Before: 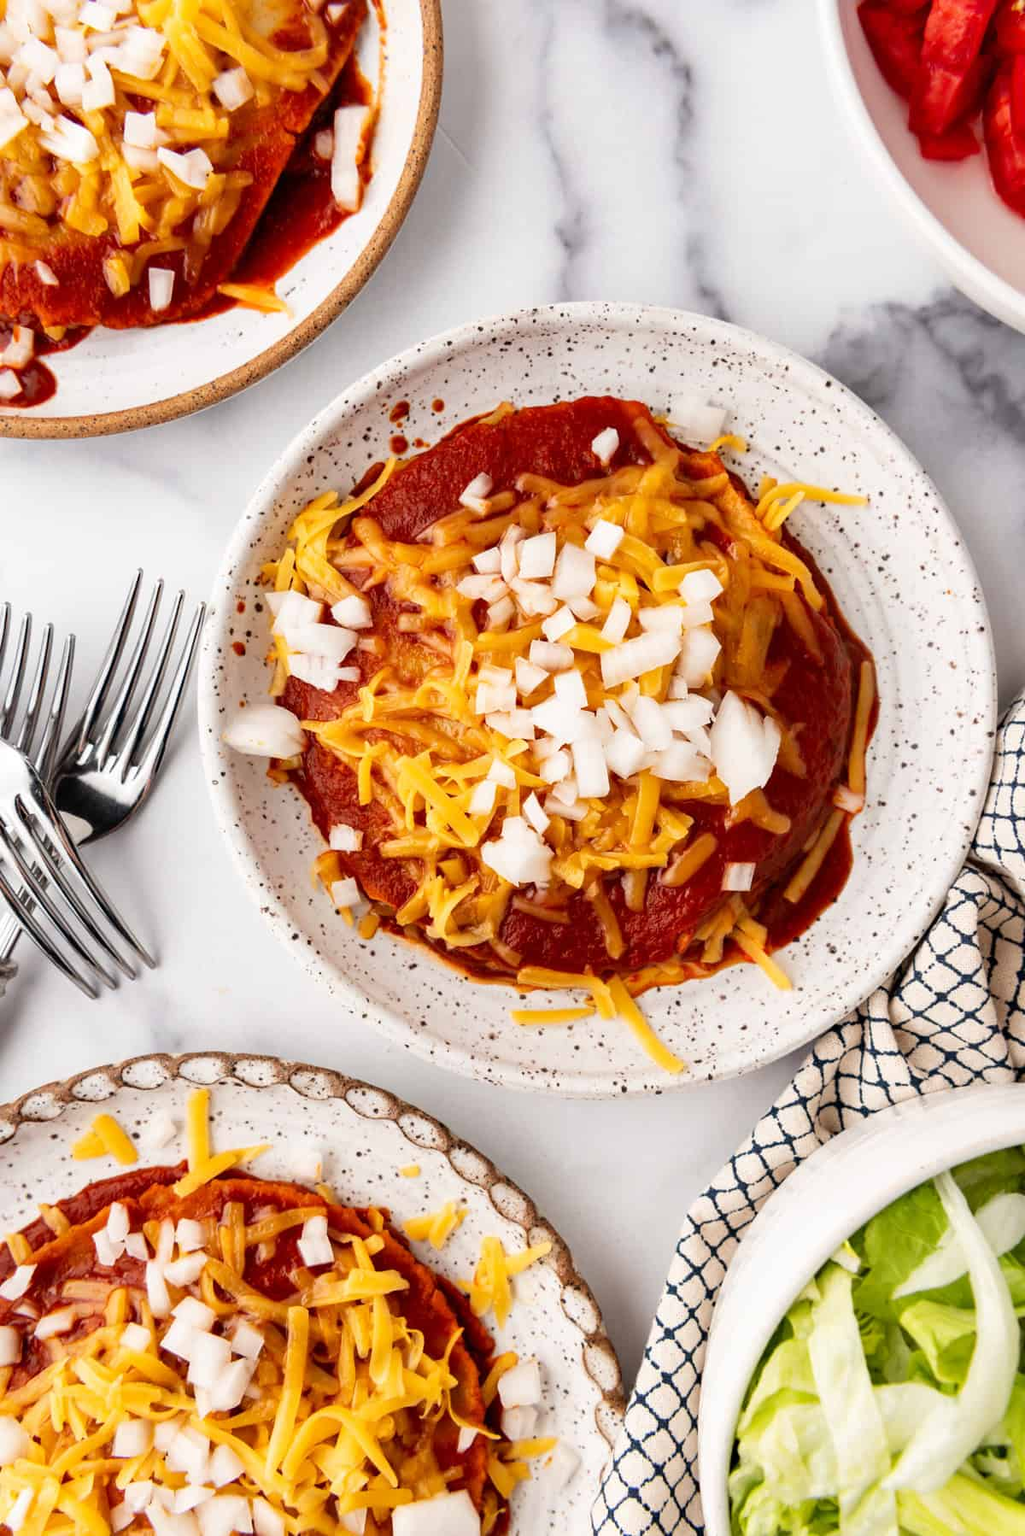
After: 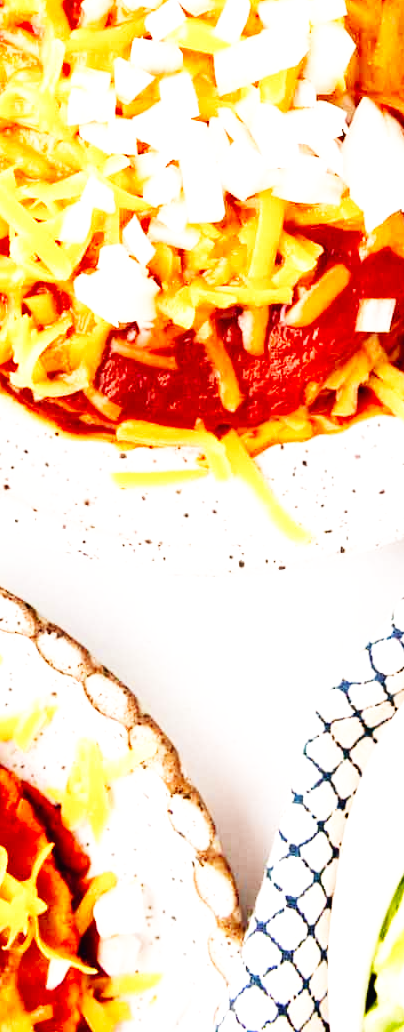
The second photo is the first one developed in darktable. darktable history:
exposure: black level correction 0, exposure 0.499 EV, compensate highlight preservation false
crop: left 40.753%, top 39.597%, right 25.574%, bottom 2.971%
velvia: strength 28.85%
base curve: curves: ch0 [(0, 0.003) (0.001, 0.002) (0.006, 0.004) (0.02, 0.022) (0.048, 0.086) (0.094, 0.234) (0.162, 0.431) (0.258, 0.629) (0.385, 0.8) (0.548, 0.918) (0.751, 0.988) (1, 1)], preserve colors none
